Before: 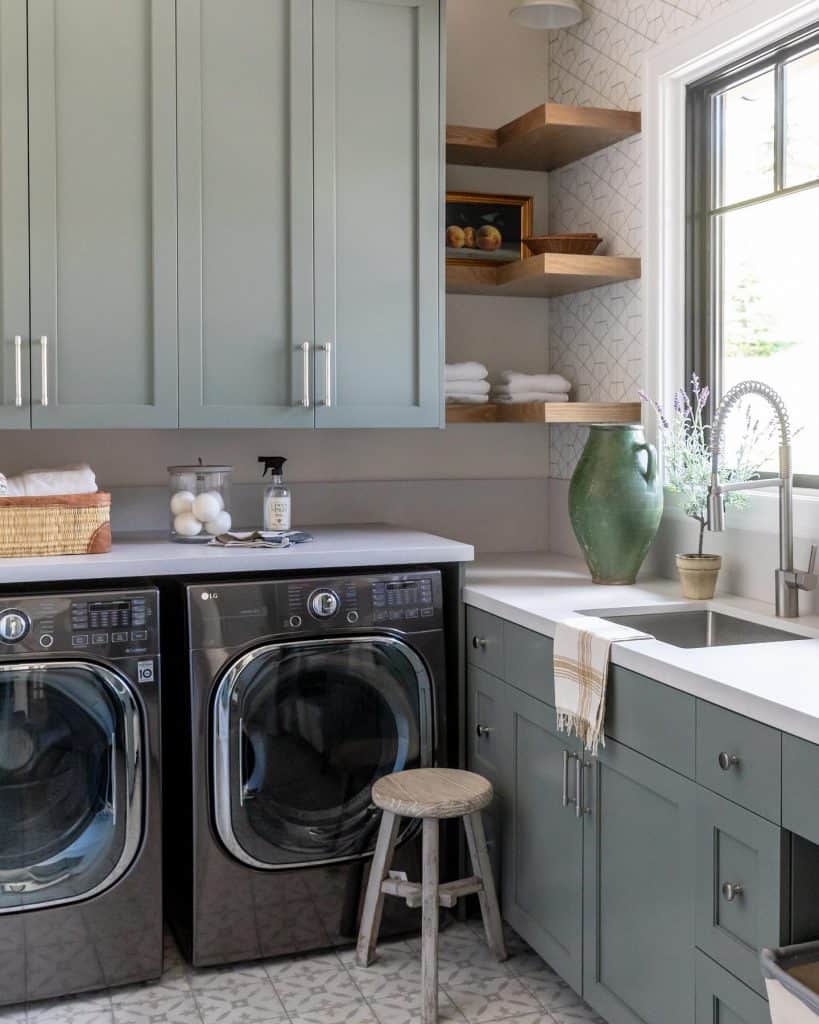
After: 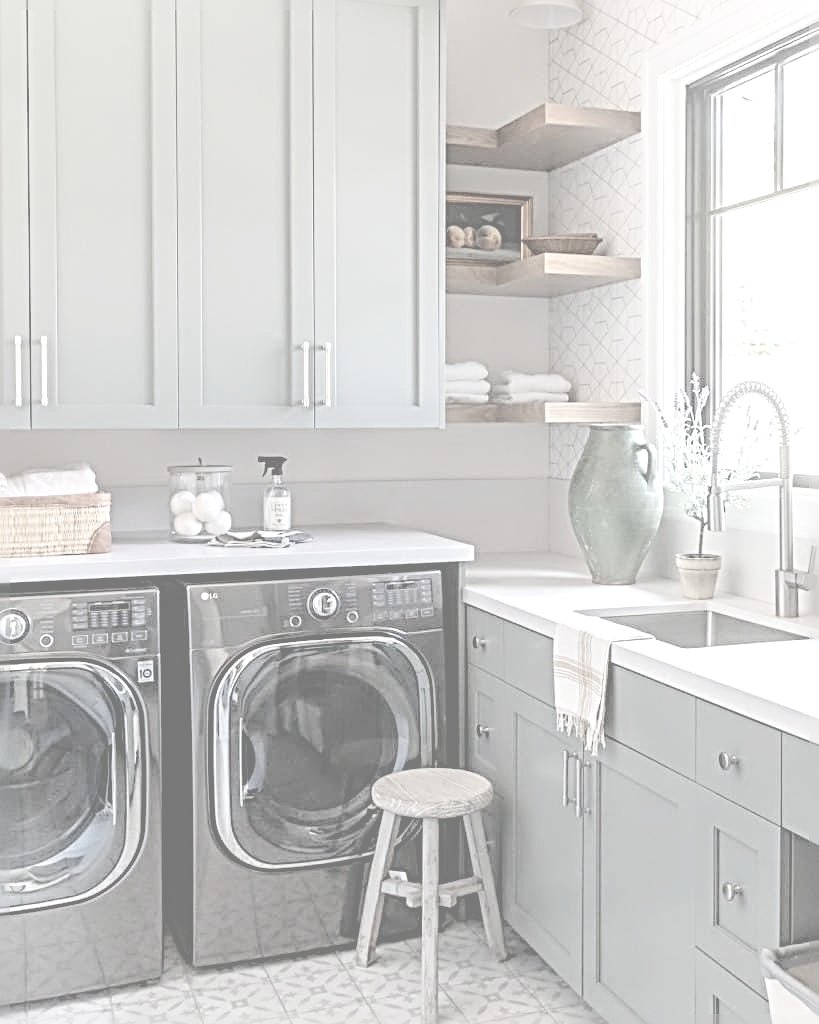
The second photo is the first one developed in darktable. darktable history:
sharpen: radius 3.69, amount 0.928
contrast brightness saturation: contrast -0.32, brightness 0.75, saturation -0.78
levels: levels [0.055, 0.477, 0.9]
